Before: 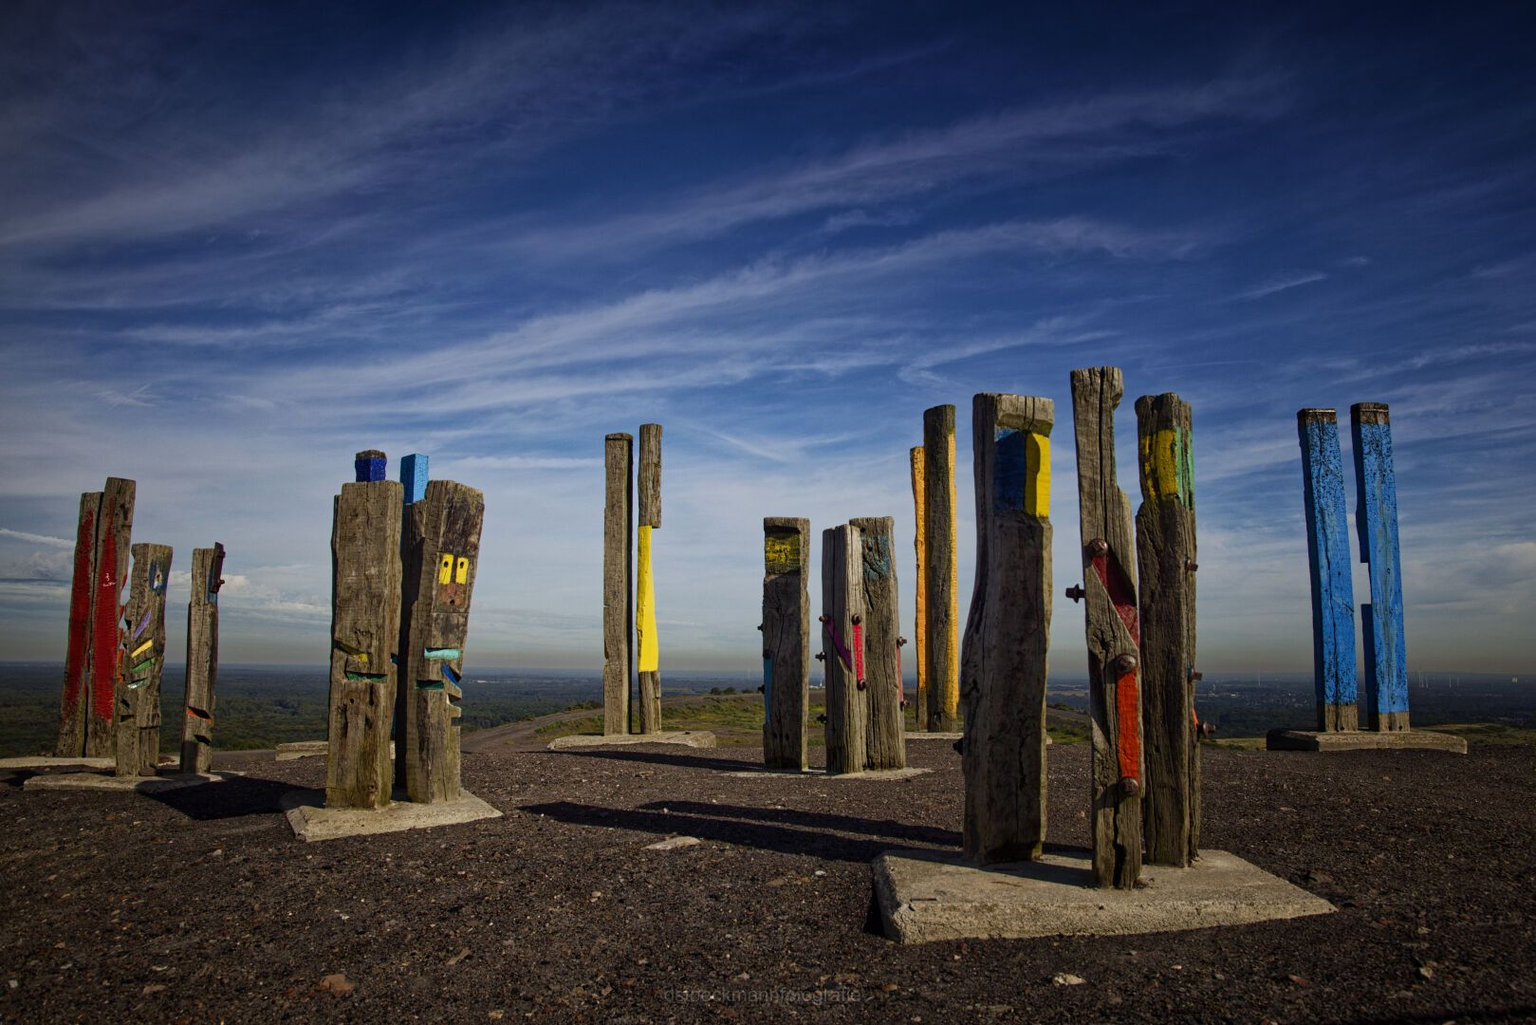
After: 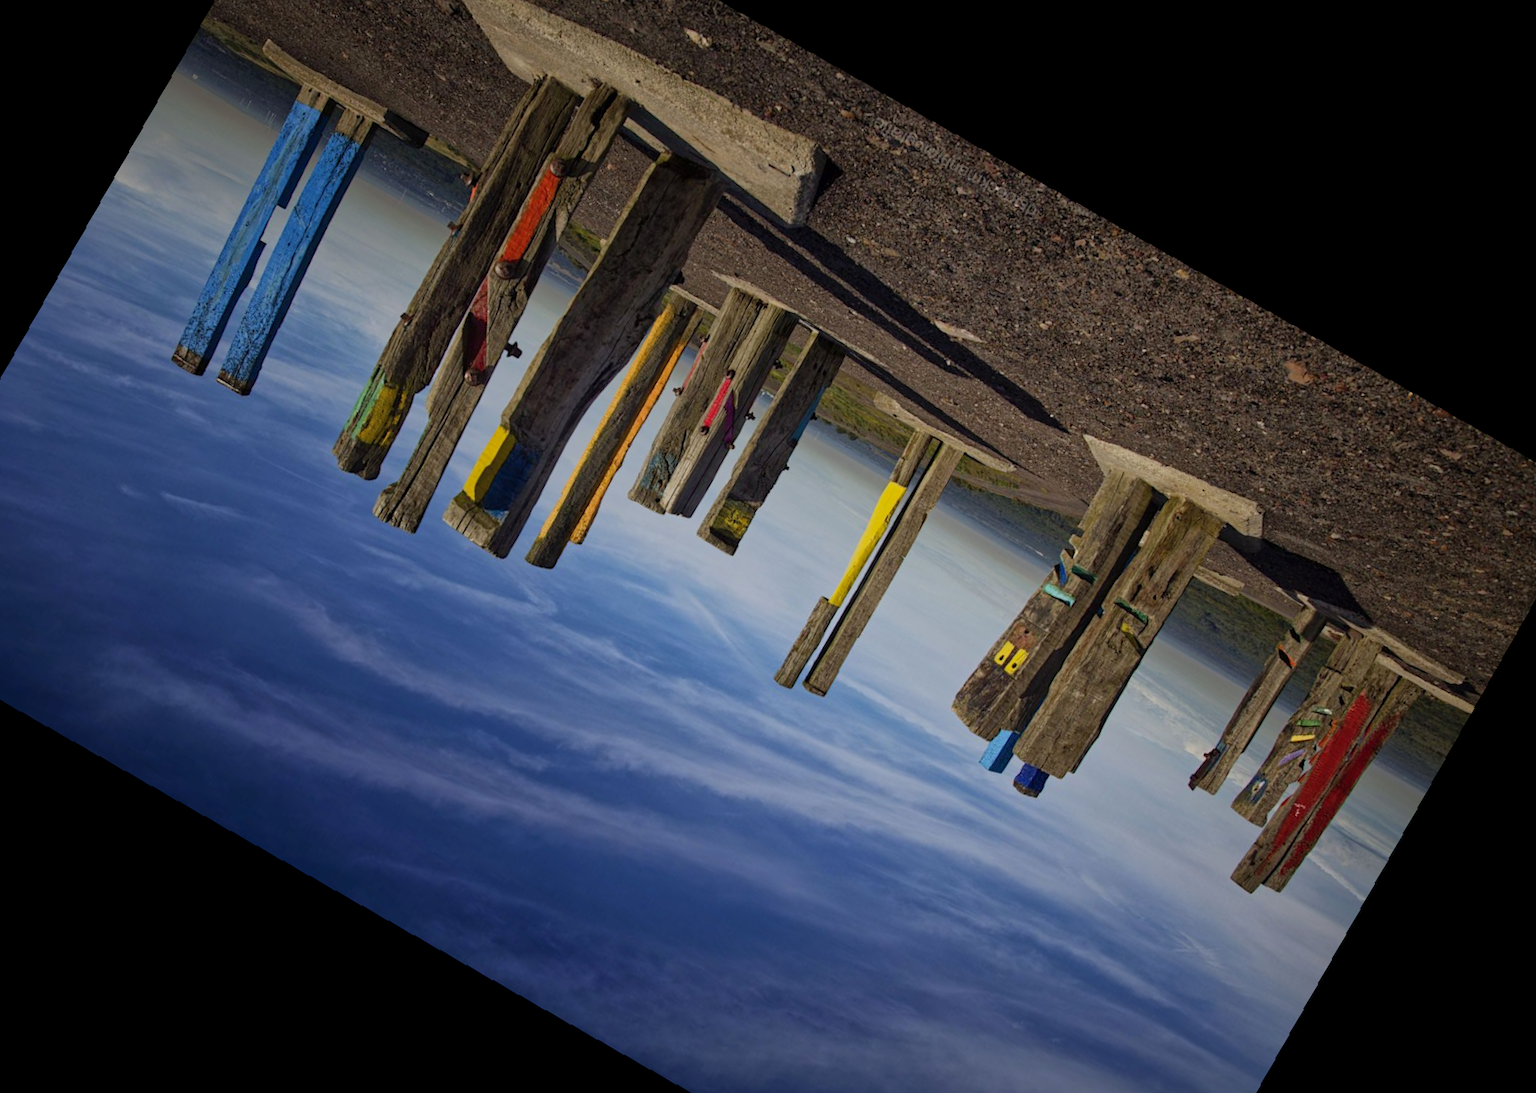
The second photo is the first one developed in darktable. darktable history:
crop and rotate: angle 148.68°, left 9.111%, top 15.603%, right 4.588%, bottom 17.041%
rotate and perspective: rotation -1.77°, lens shift (horizontal) 0.004, automatic cropping off
color balance: on, module defaults
shadows and highlights: shadows 40, highlights -60
